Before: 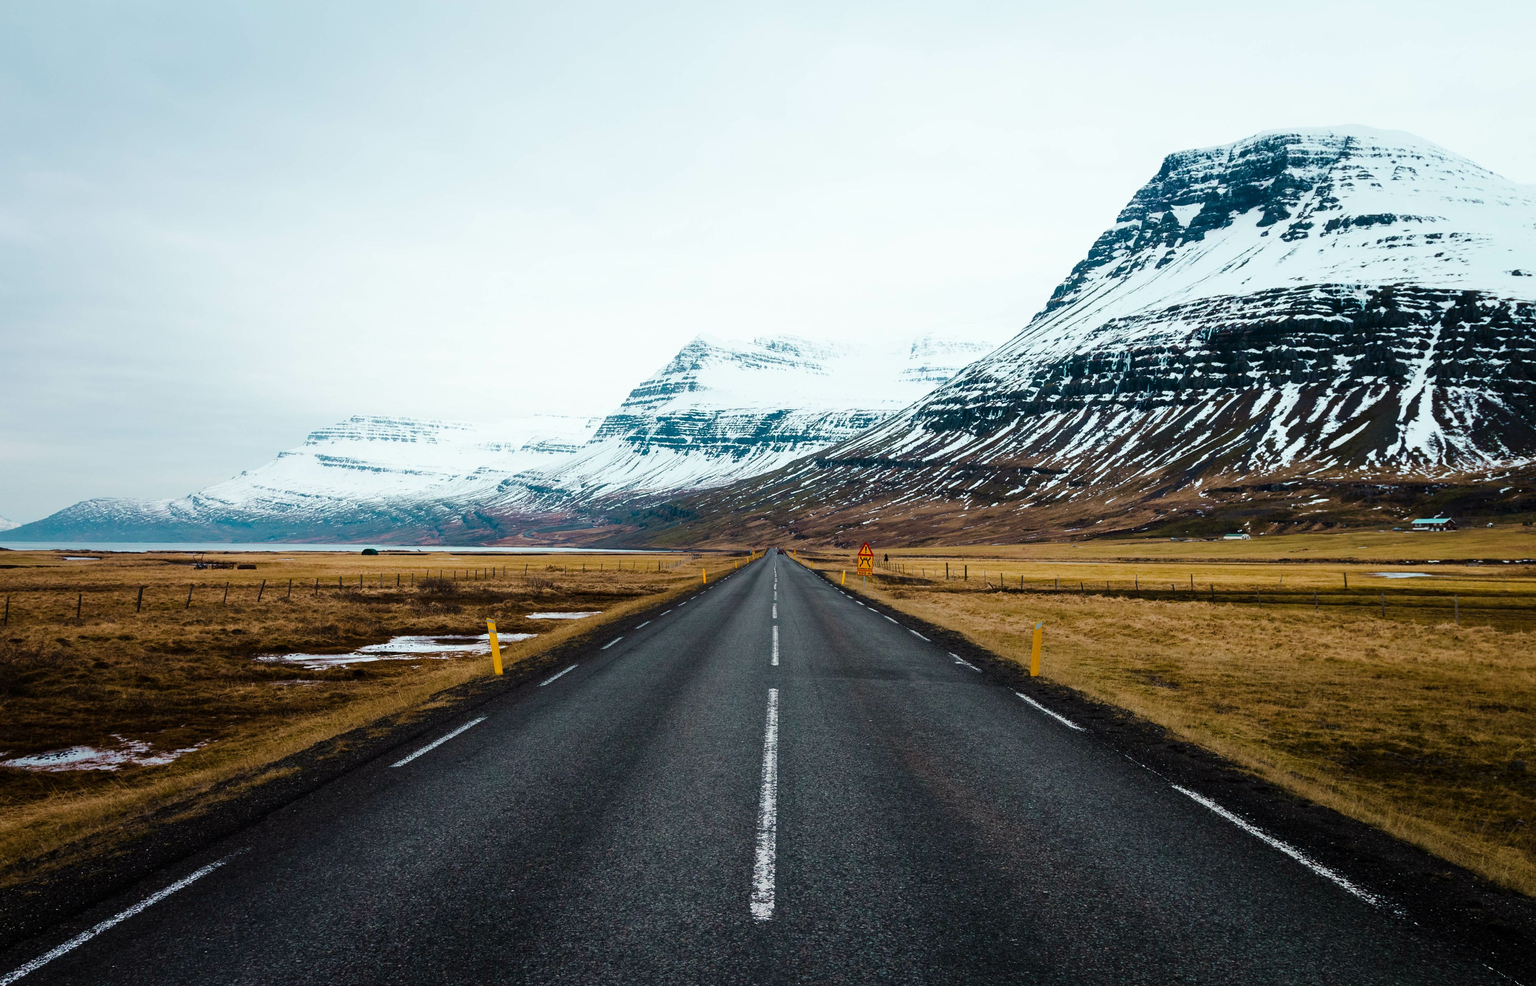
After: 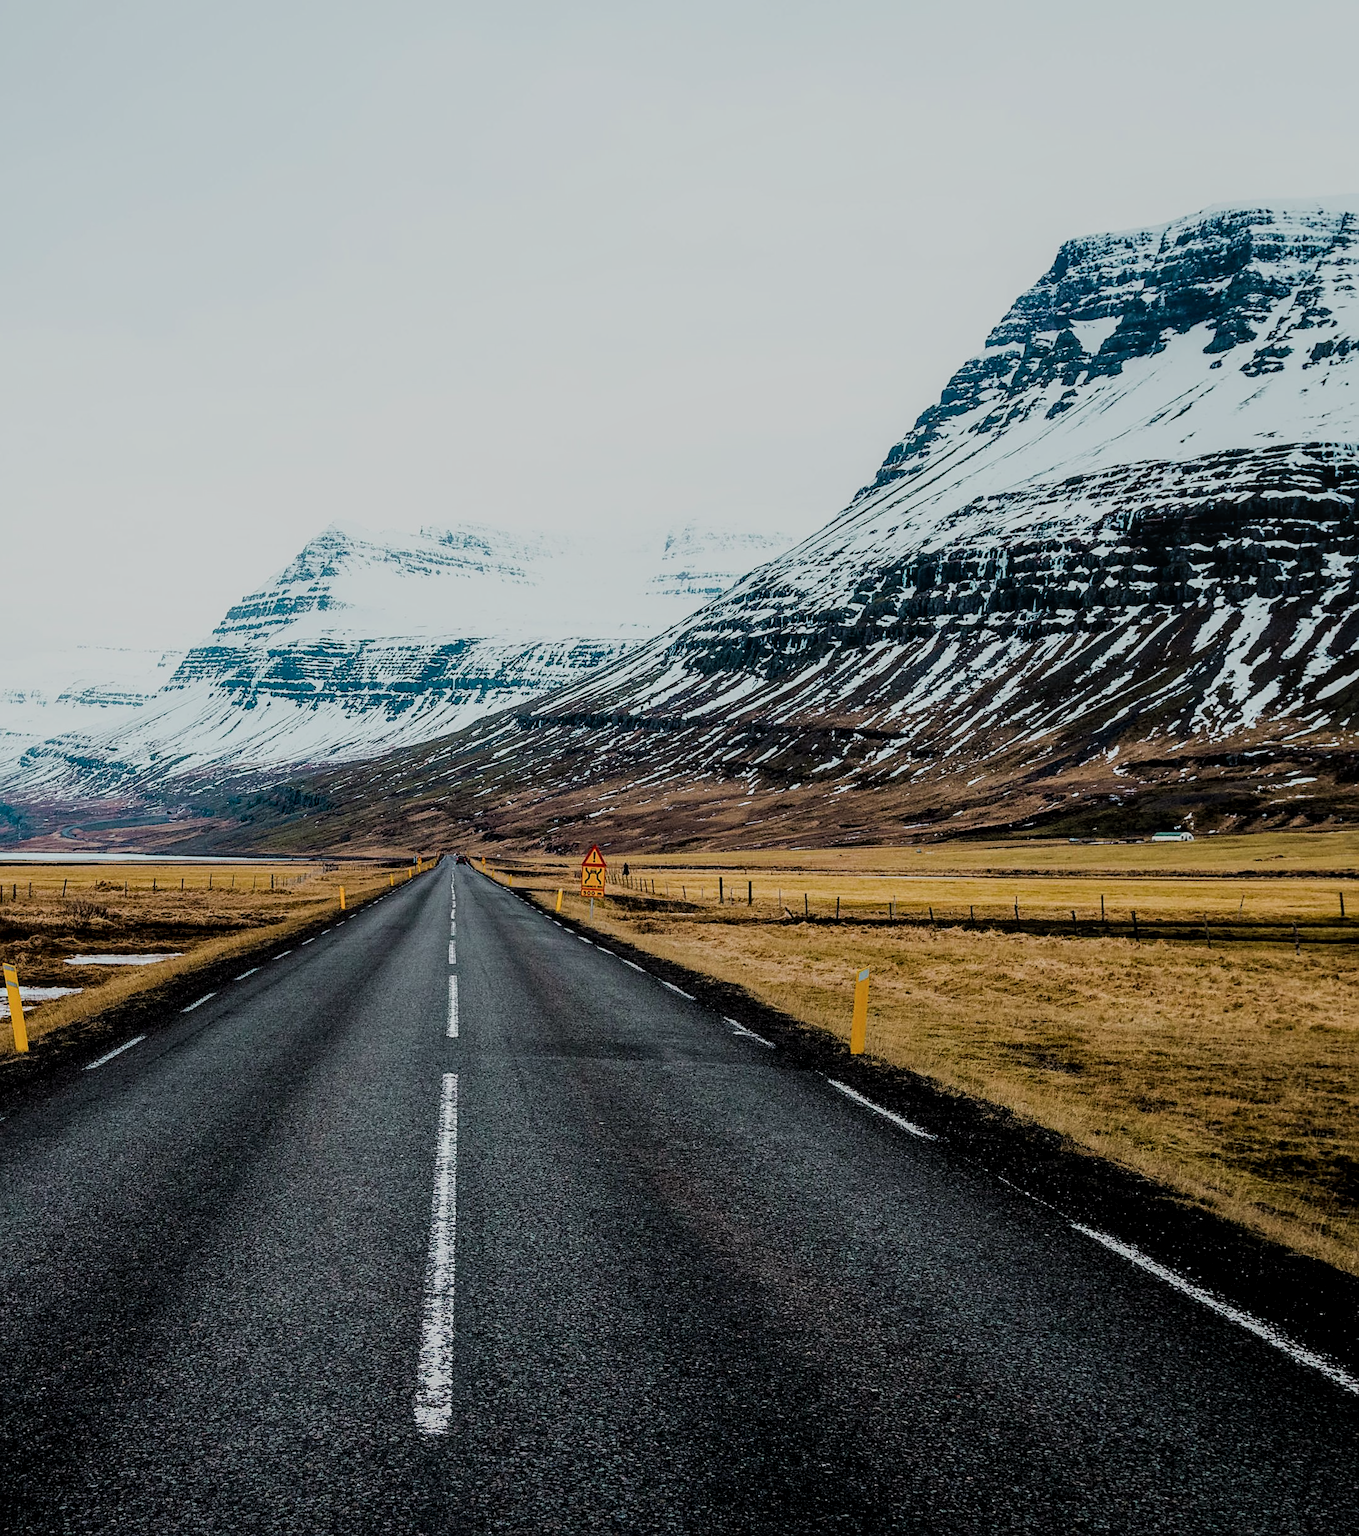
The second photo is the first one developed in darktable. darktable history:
crop: left 31.586%, top 0.015%, right 11.62%
local contrast: detail 130%
sharpen: on, module defaults
filmic rgb: black relative exposure -6.95 EV, white relative exposure 5.63 EV, hardness 2.84
